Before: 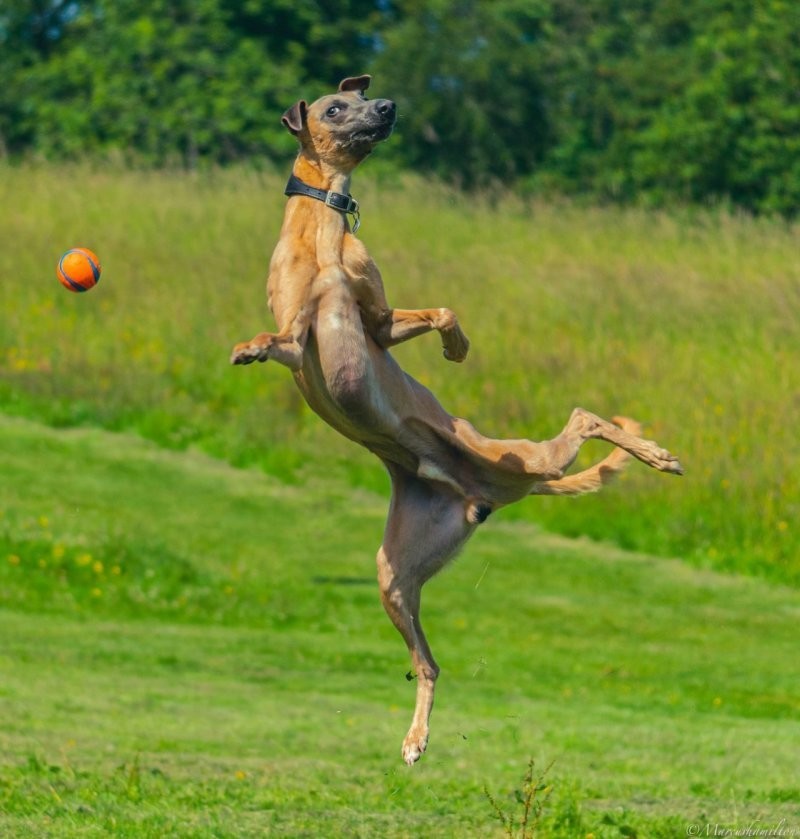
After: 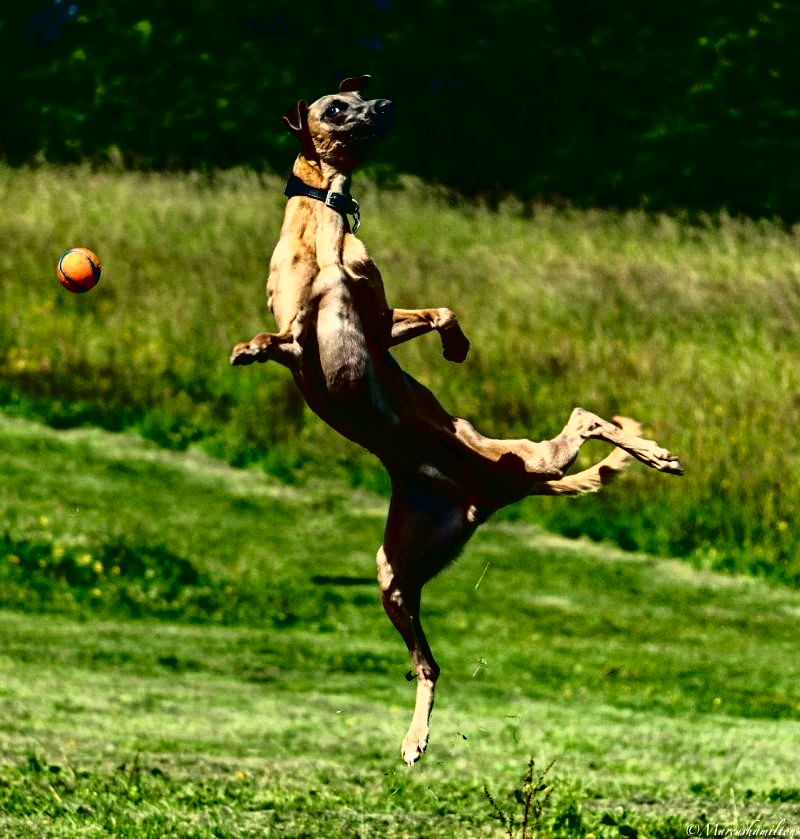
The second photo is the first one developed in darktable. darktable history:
tone curve: curves: ch0 [(0, 0) (0.003, 0.005) (0.011, 0.005) (0.025, 0.006) (0.044, 0.008) (0.069, 0.01) (0.1, 0.012) (0.136, 0.015) (0.177, 0.019) (0.224, 0.017) (0.277, 0.015) (0.335, 0.018) (0.399, 0.043) (0.468, 0.118) (0.543, 0.349) (0.623, 0.591) (0.709, 0.88) (0.801, 0.983) (0.898, 0.973) (1, 1)], color space Lab, independent channels, preserve colors none
